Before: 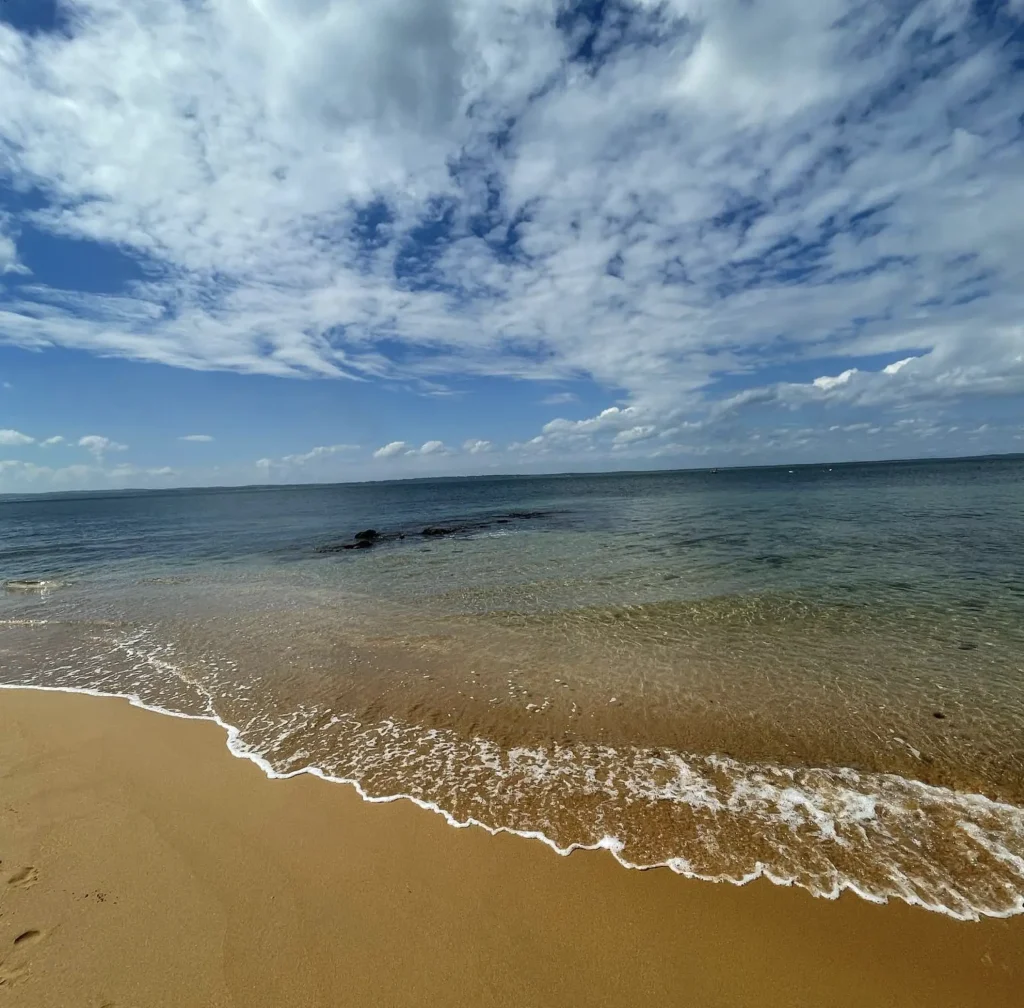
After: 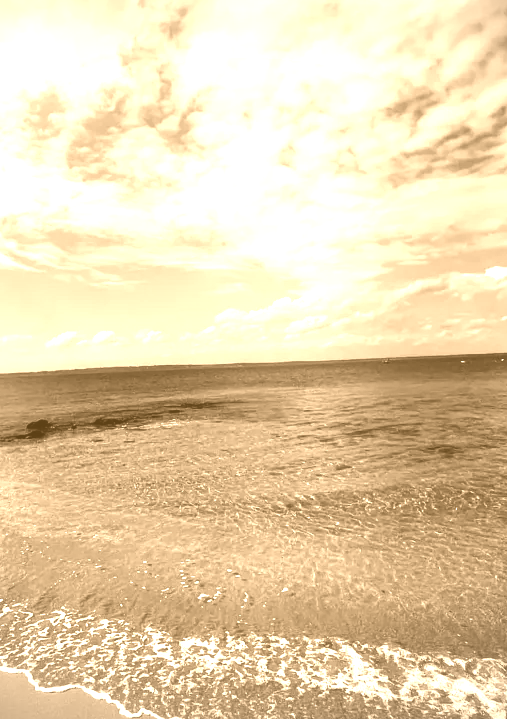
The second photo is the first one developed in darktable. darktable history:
crop: left 32.075%, top 10.976%, right 18.355%, bottom 17.596%
bloom: size 16%, threshold 98%, strength 20%
colorize: hue 28.8°, source mix 100%
vignetting: fall-off start 97.23%, saturation -0.024, center (-0.033, -0.042), width/height ratio 1.179, unbound false
tone equalizer: -8 EV -1.08 EV, -7 EV -1.01 EV, -6 EV -0.867 EV, -5 EV -0.578 EV, -3 EV 0.578 EV, -2 EV 0.867 EV, -1 EV 1.01 EV, +0 EV 1.08 EV, edges refinement/feathering 500, mask exposure compensation -1.57 EV, preserve details no
